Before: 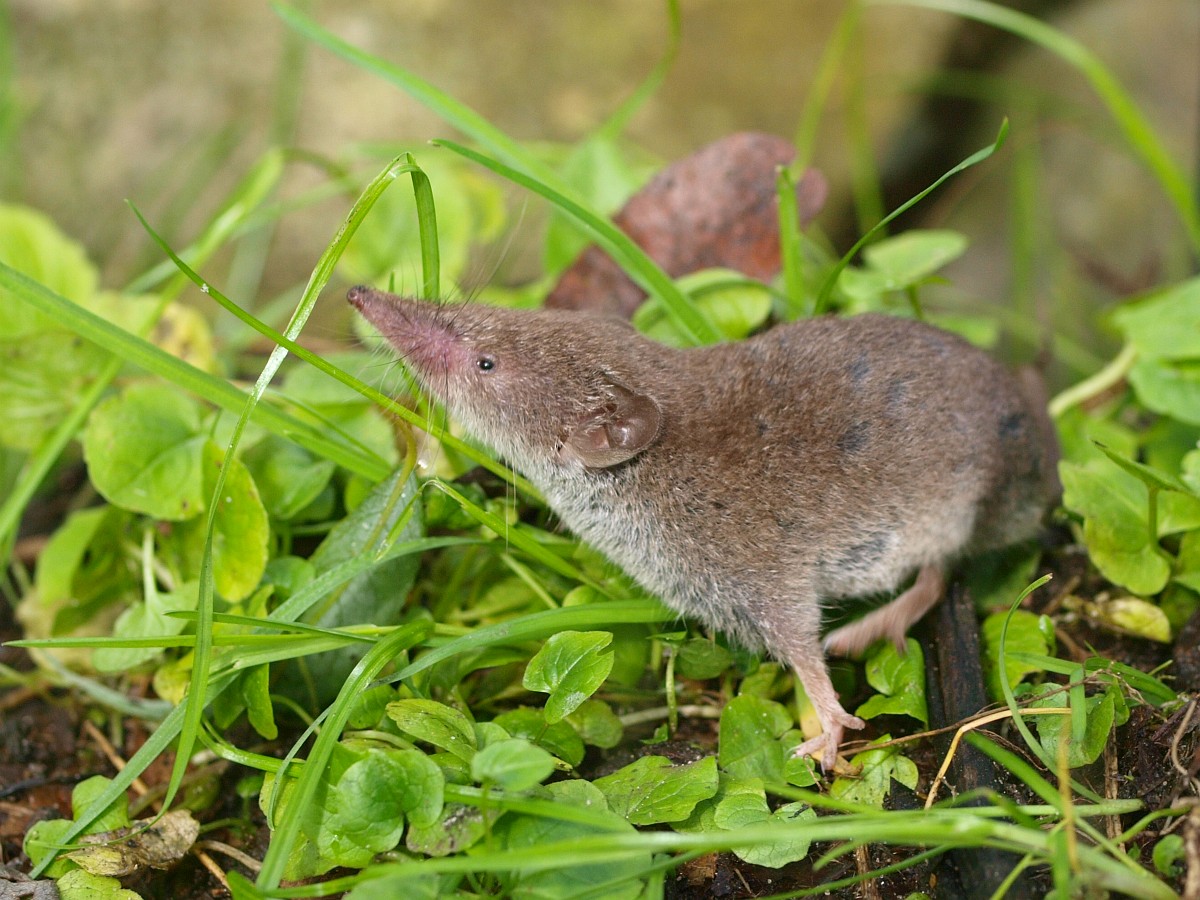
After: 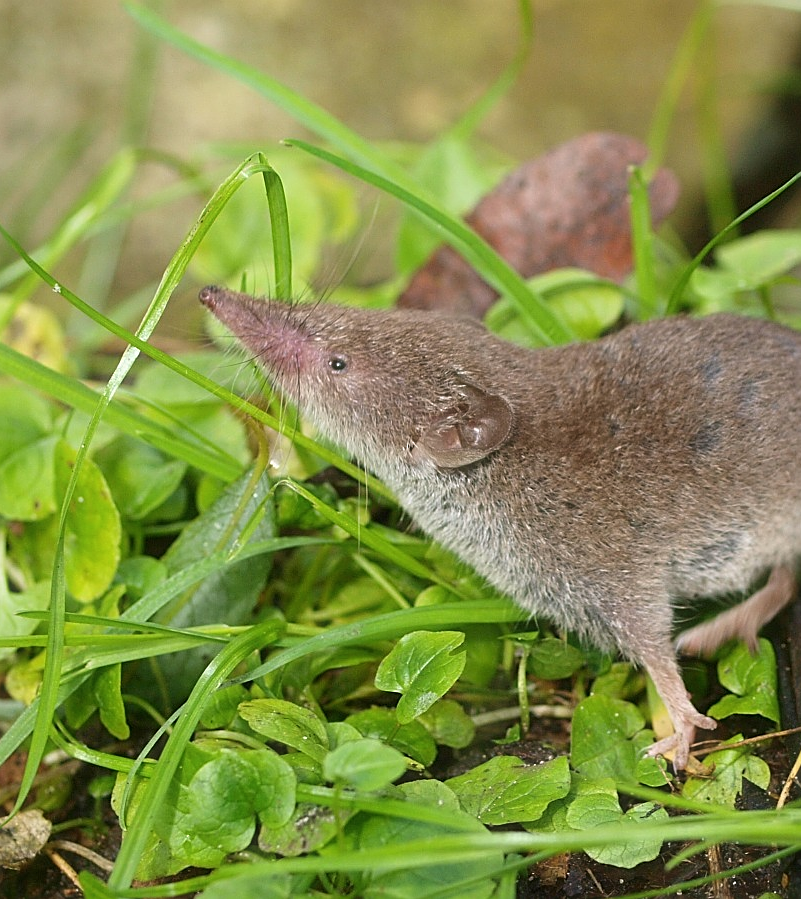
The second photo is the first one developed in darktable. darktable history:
crop and rotate: left 12.379%, right 20.803%
sharpen: on, module defaults
haze removal: strength -0.081, distance 0.357, compatibility mode true, adaptive false
